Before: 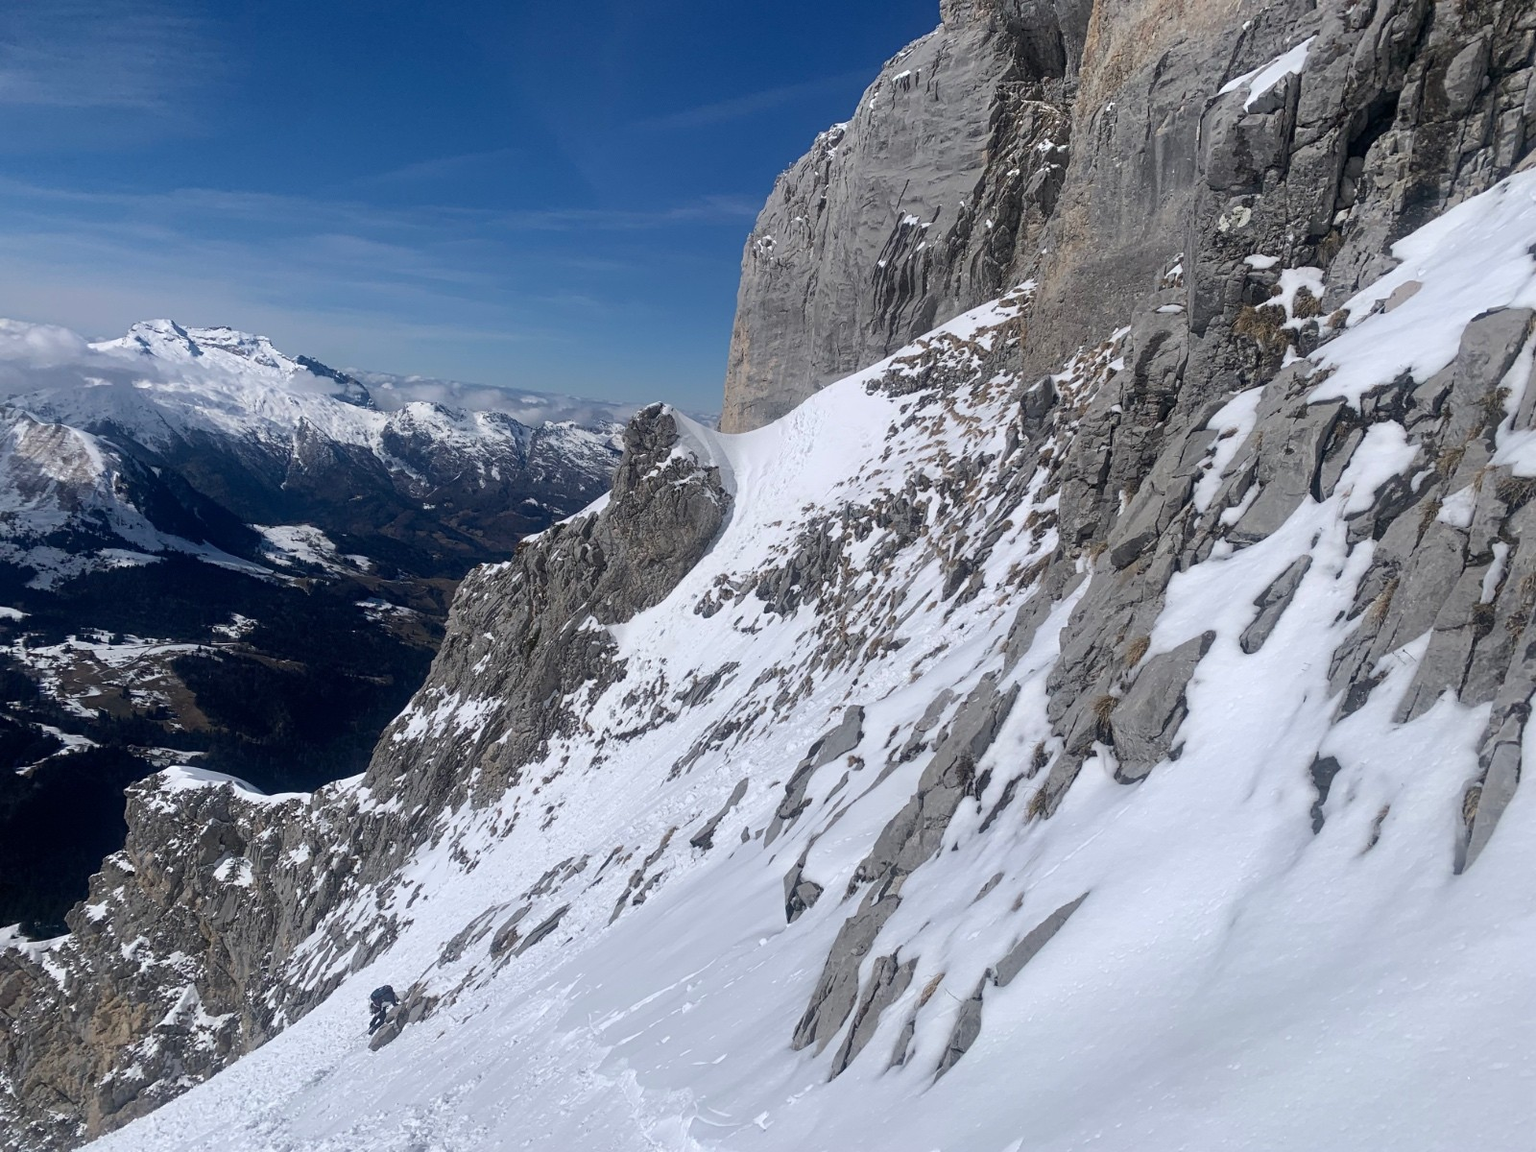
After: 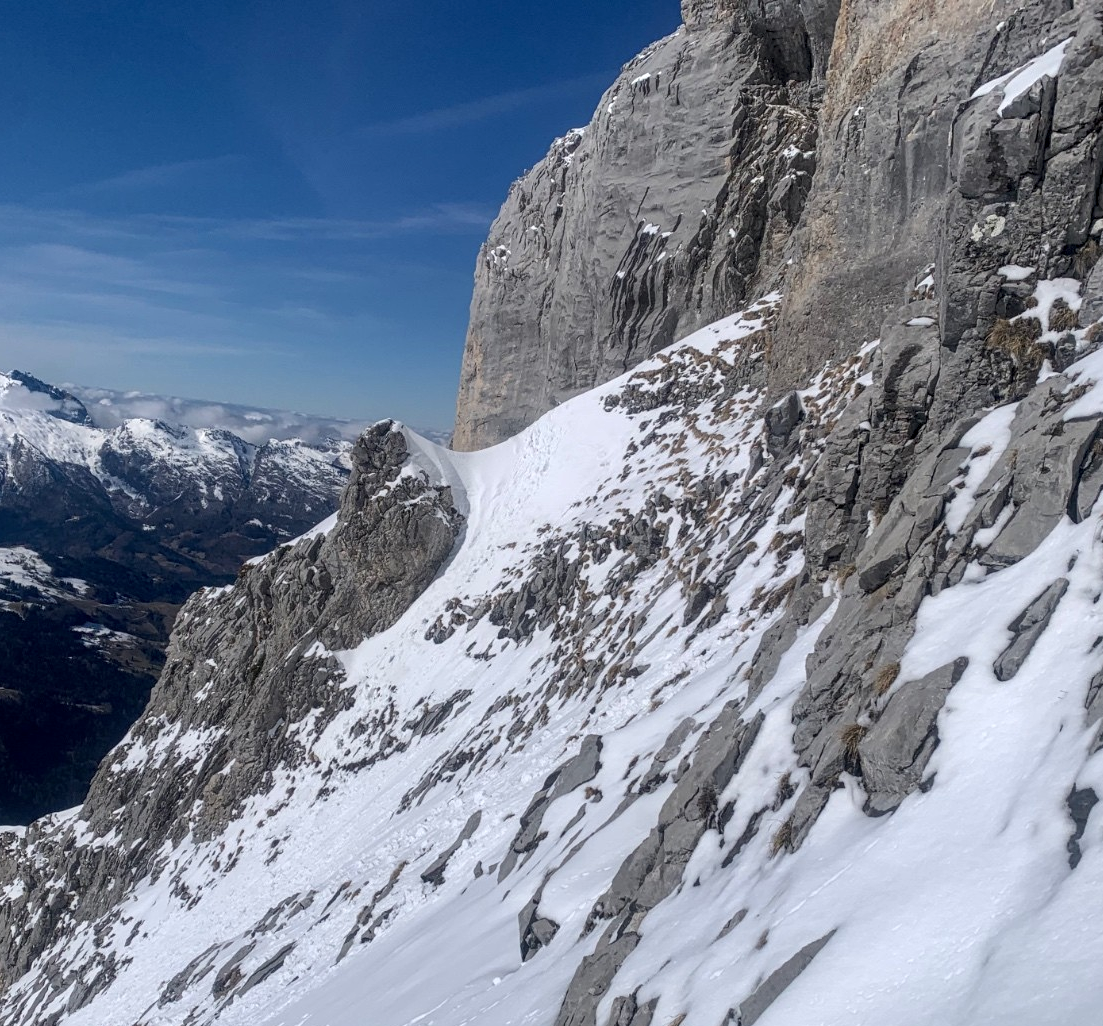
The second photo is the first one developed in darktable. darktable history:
crop: left 18.652%, right 12.387%, bottom 14.426%
local contrast: highlights 26%, detail 130%
